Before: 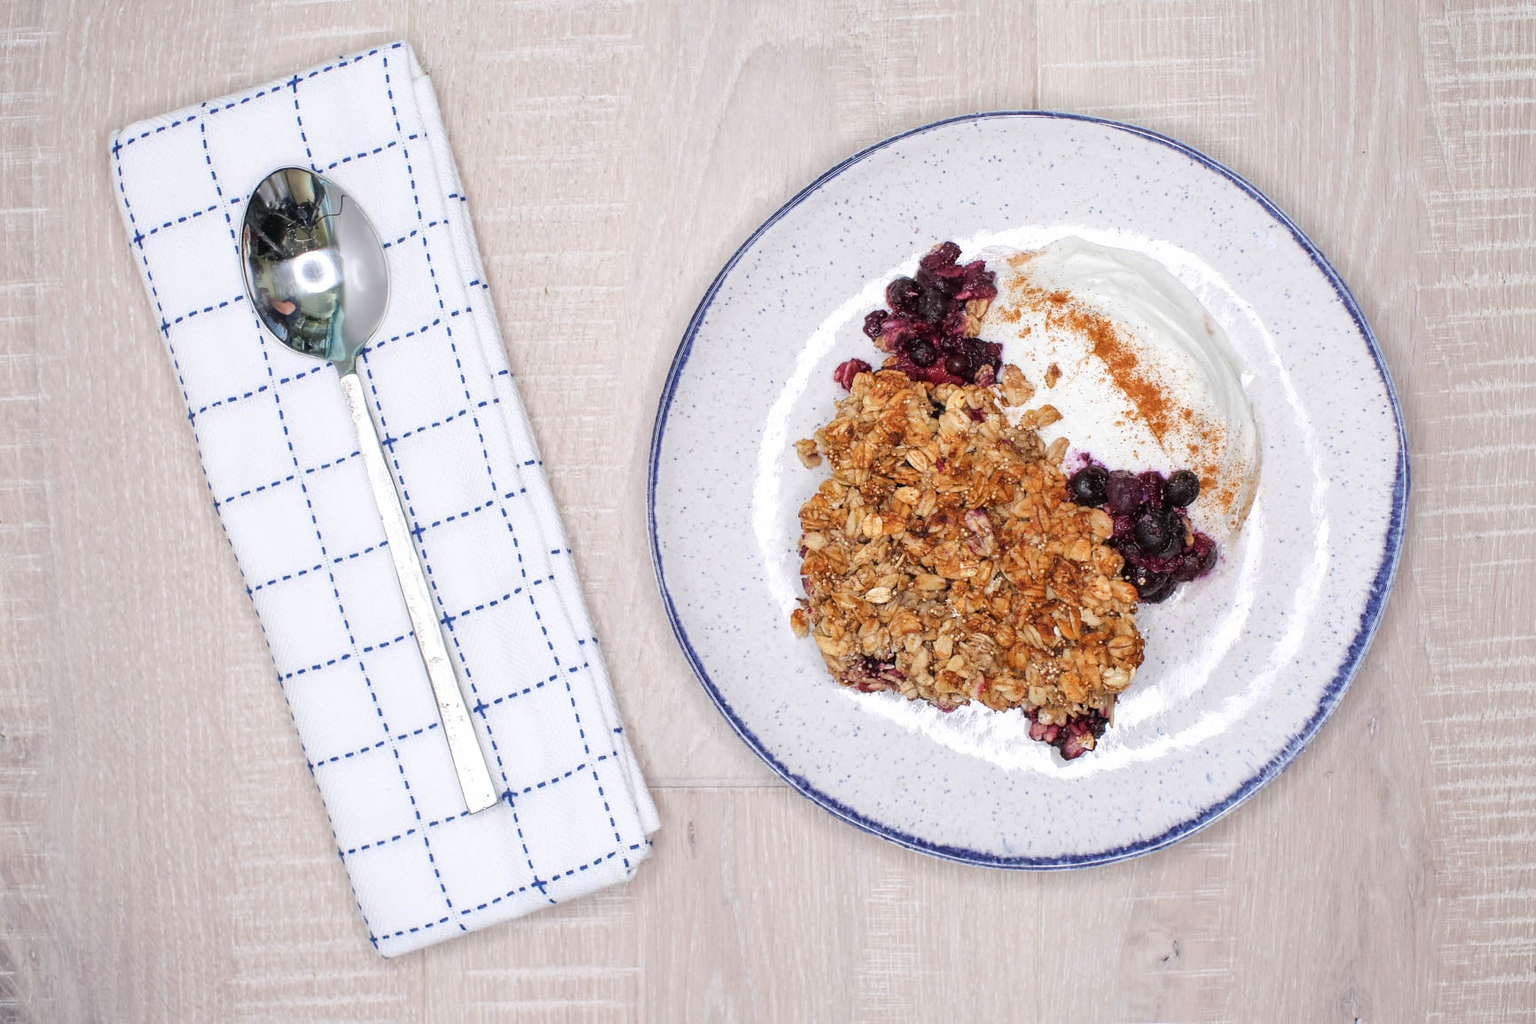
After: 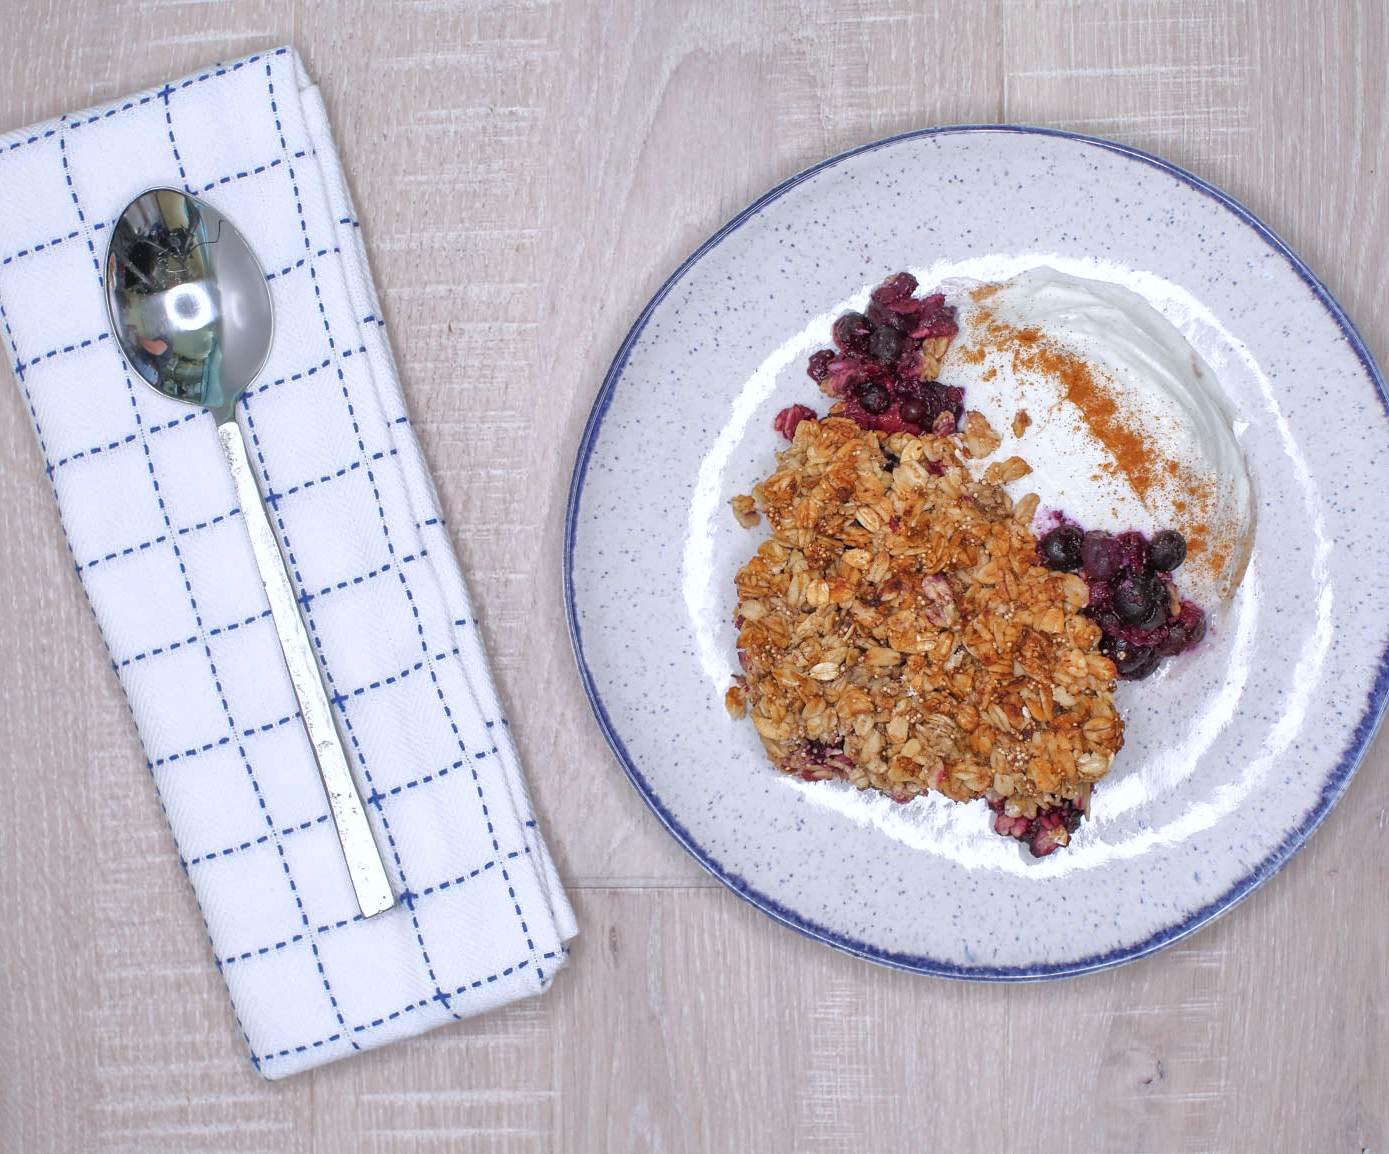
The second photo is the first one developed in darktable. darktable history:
shadows and highlights: on, module defaults
crop and rotate: left 9.597%, right 10.195%
white balance: red 0.983, blue 1.036
